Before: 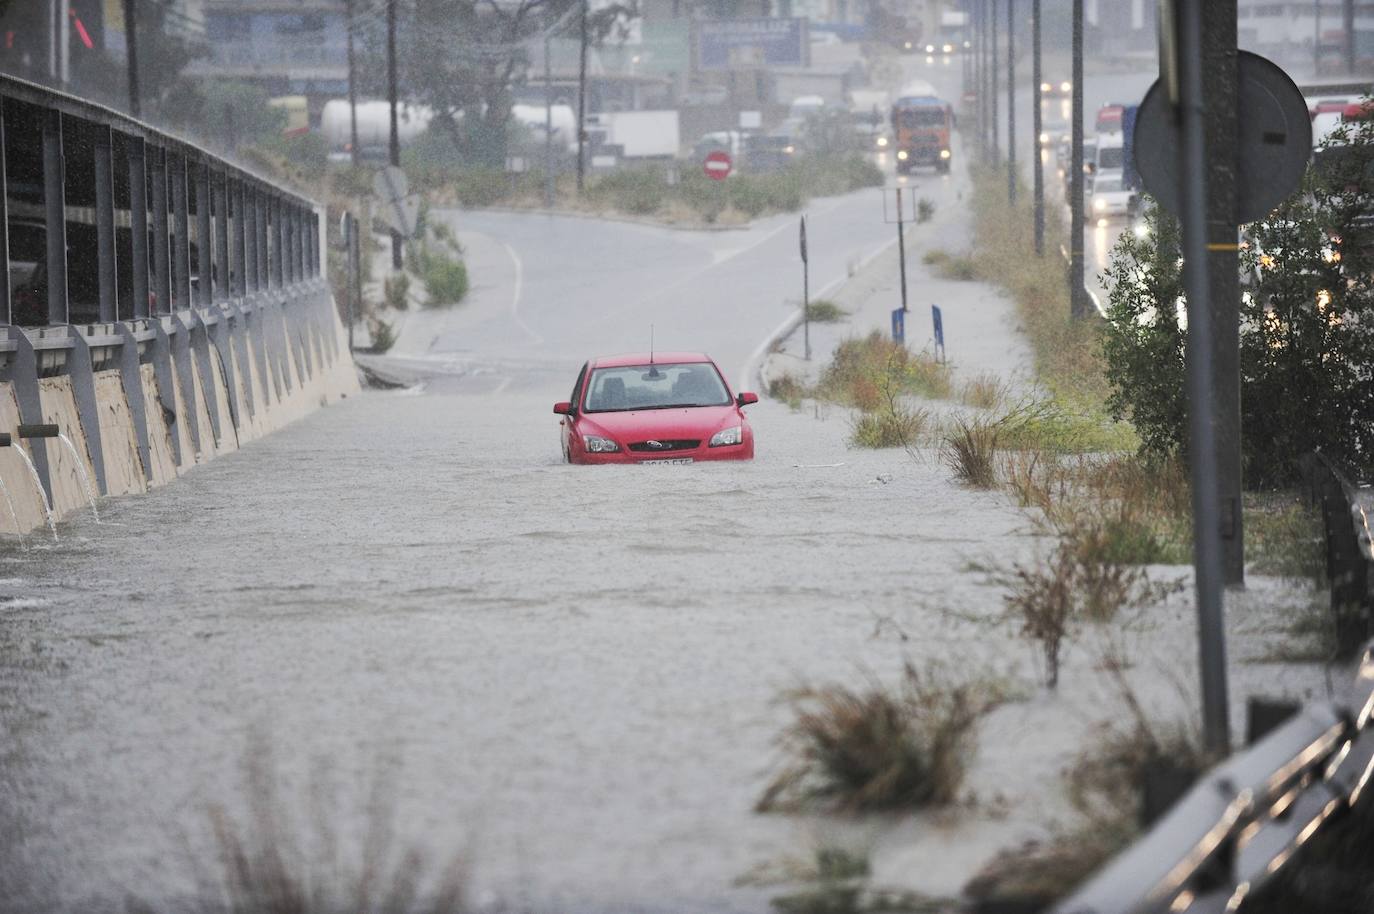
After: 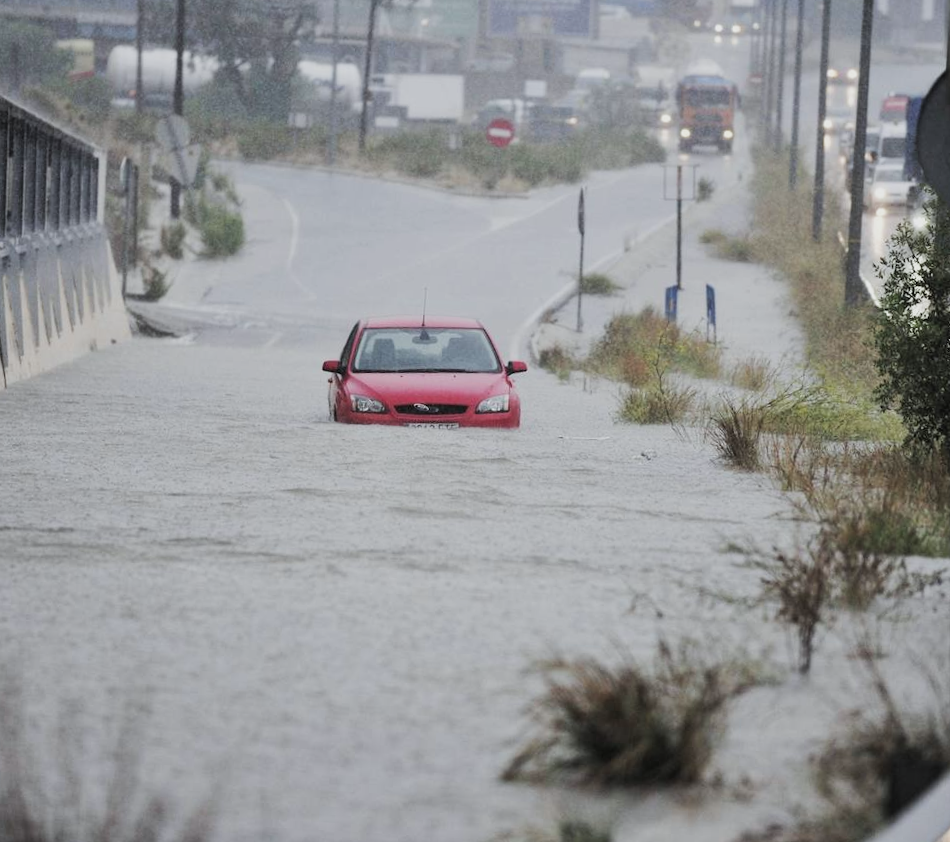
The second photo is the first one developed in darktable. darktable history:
crop and rotate: angle -3.27°, left 14.277%, top 0.028%, right 10.766%, bottom 0.028%
white balance: red 0.986, blue 1.01
filmic rgb: middle gray luminance 21.73%, black relative exposure -14 EV, white relative exposure 2.96 EV, threshold 6 EV, target black luminance 0%, hardness 8.81, latitude 59.69%, contrast 1.208, highlights saturation mix 5%, shadows ↔ highlights balance 41.6%, add noise in highlights 0, color science v3 (2019), use custom middle-gray values true, iterations of high-quality reconstruction 0, contrast in highlights soft, enable highlight reconstruction true
